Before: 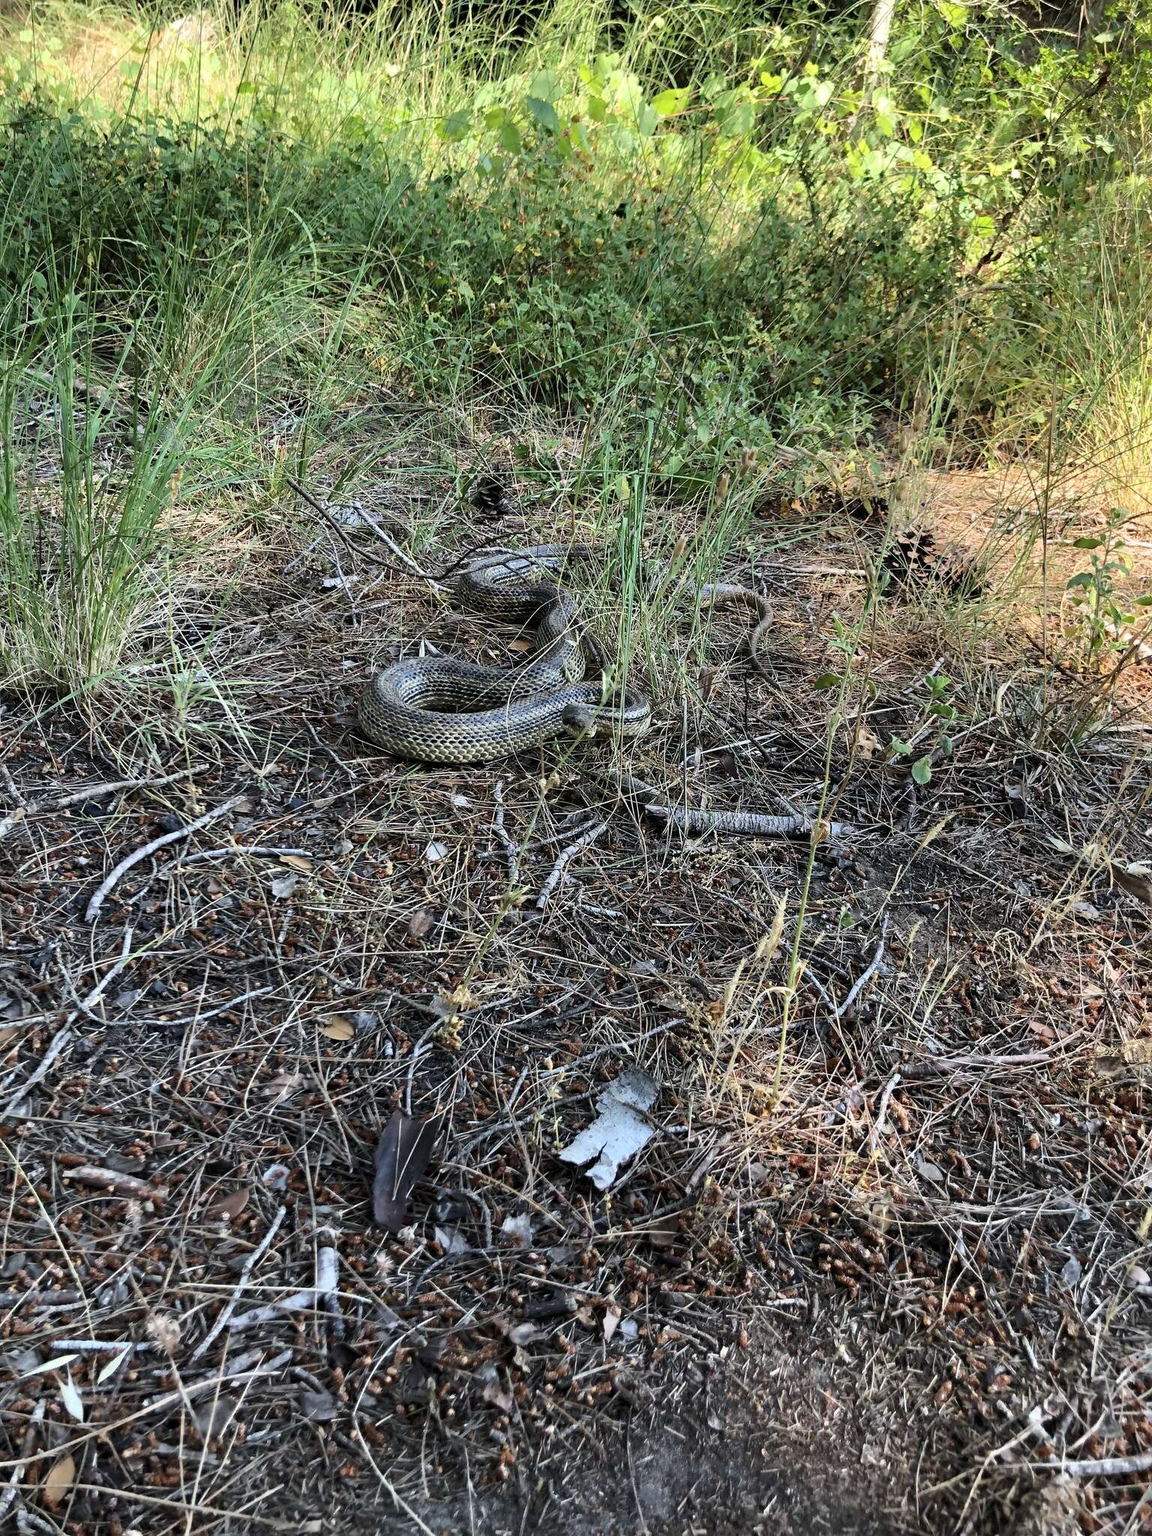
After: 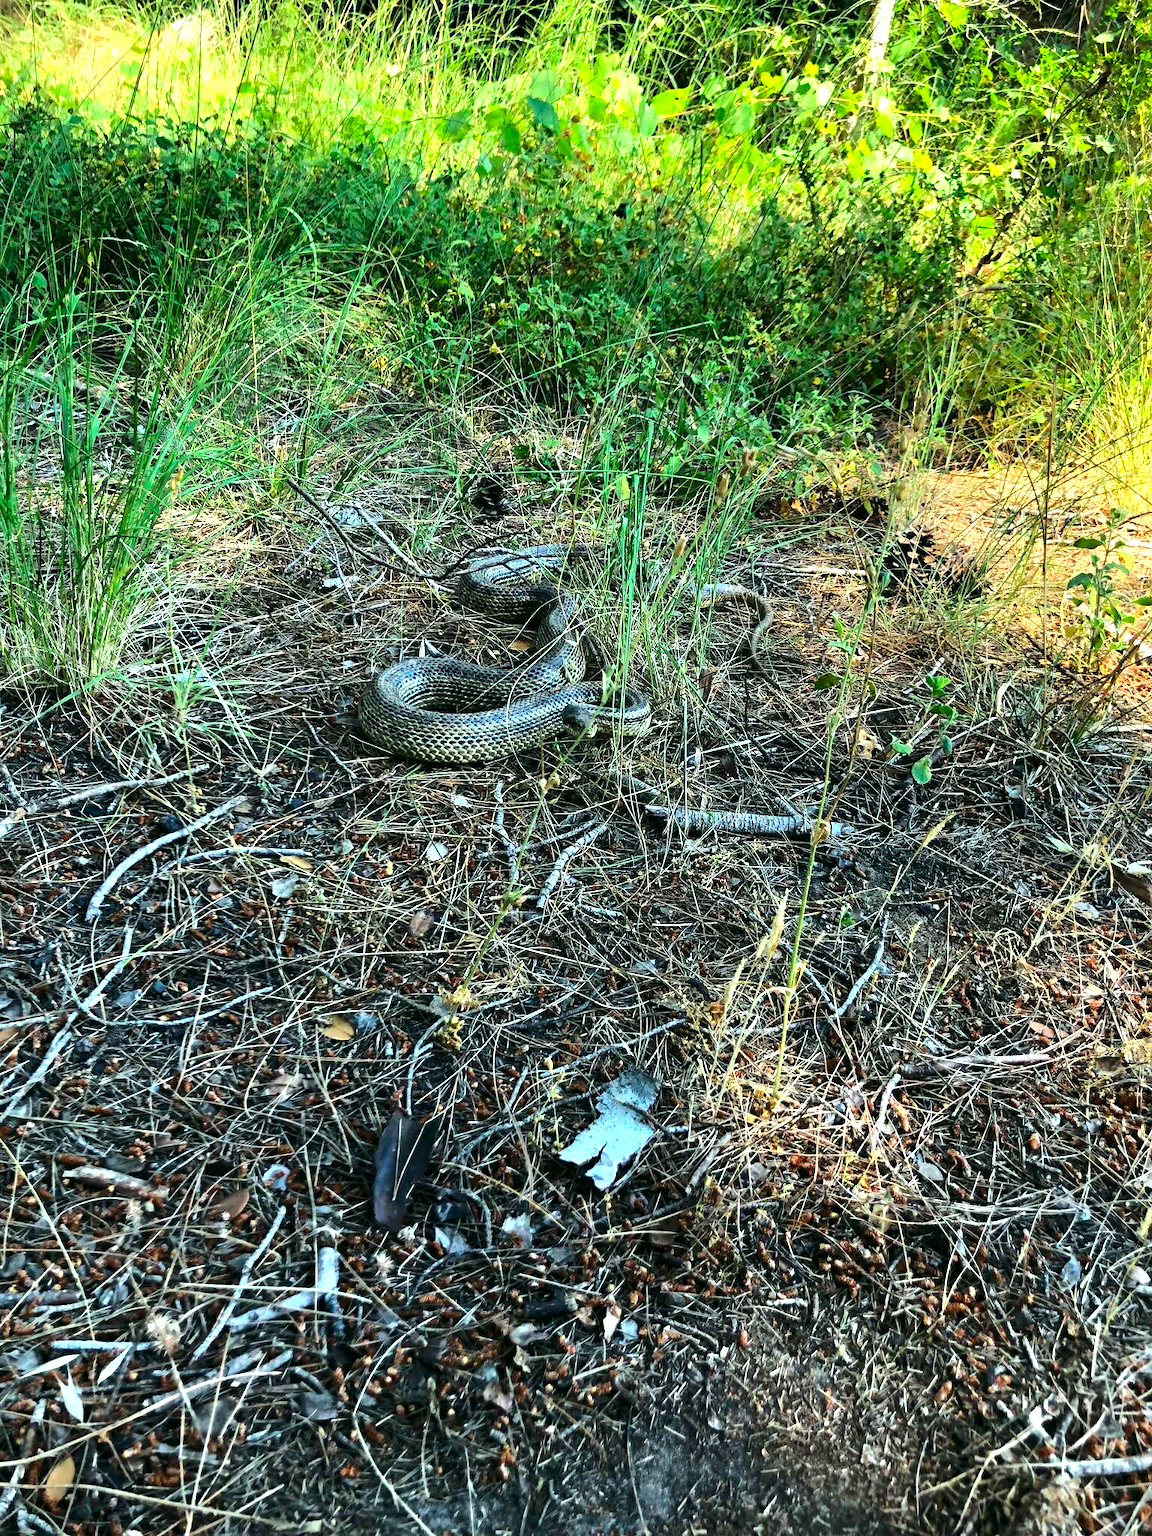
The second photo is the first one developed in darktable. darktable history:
tone equalizer: -8 EV -0.75 EV, -7 EV -0.7 EV, -6 EV -0.6 EV, -5 EV -0.4 EV, -3 EV 0.4 EV, -2 EV 0.6 EV, -1 EV 0.7 EV, +0 EV 0.75 EV, edges refinement/feathering 500, mask exposure compensation -1.57 EV, preserve details no
color correction: highlights a* -7.33, highlights b* 1.26, shadows a* -3.55, saturation 1.4
